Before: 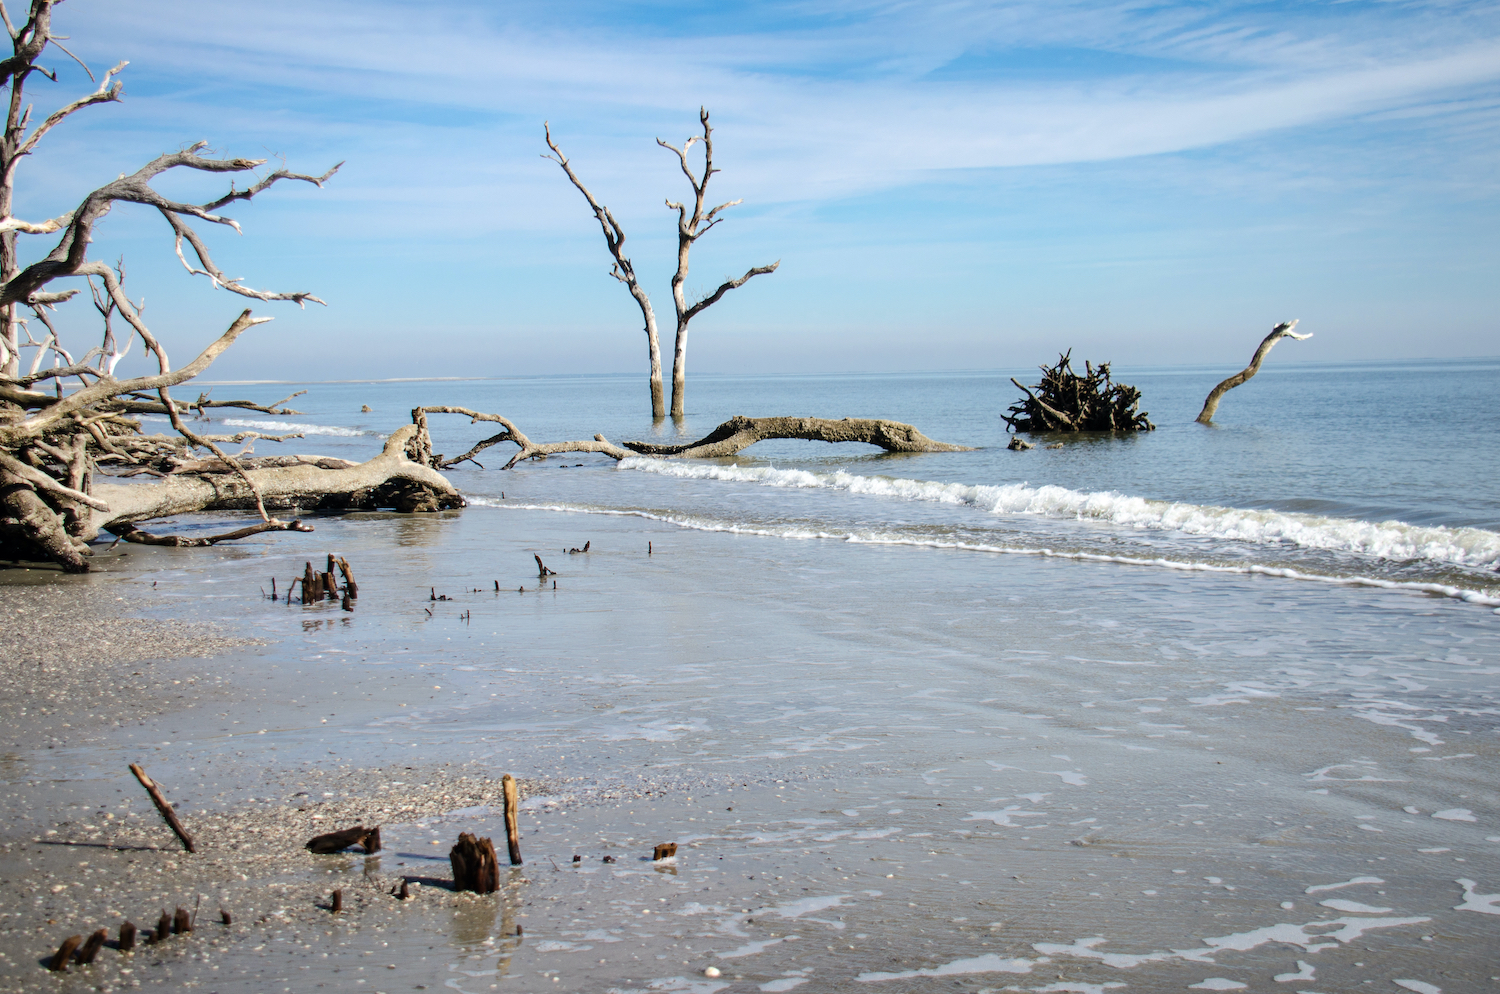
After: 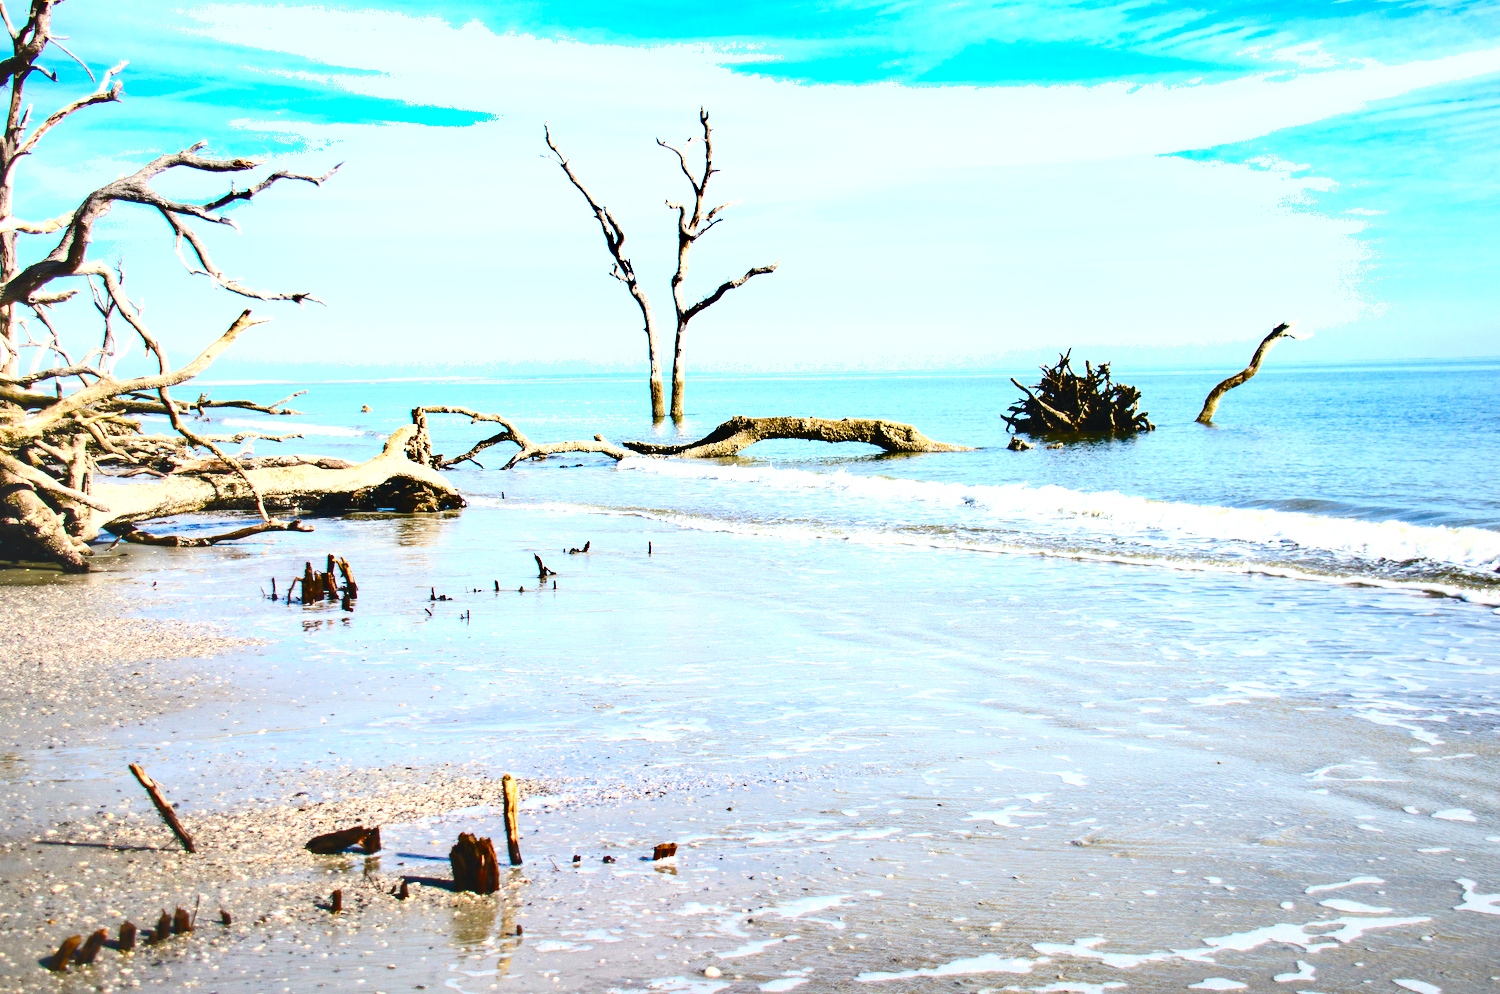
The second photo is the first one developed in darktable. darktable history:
shadows and highlights: soften with gaussian
contrast brightness saturation: contrast 0.204, brightness 0.16, saturation 0.228
exposure: black level correction -0.006, exposure 1 EV, compensate exposure bias true, compensate highlight preservation false
color balance rgb: shadows lift › chroma 0.913%, shadows lift › hue 110.48°, perceptual saturation grading › global saturation 43.871%, perceptual saturation grading › highlights -50.267%, perceptual saturation grading › shadows 30.812%, global vibrance 20%
